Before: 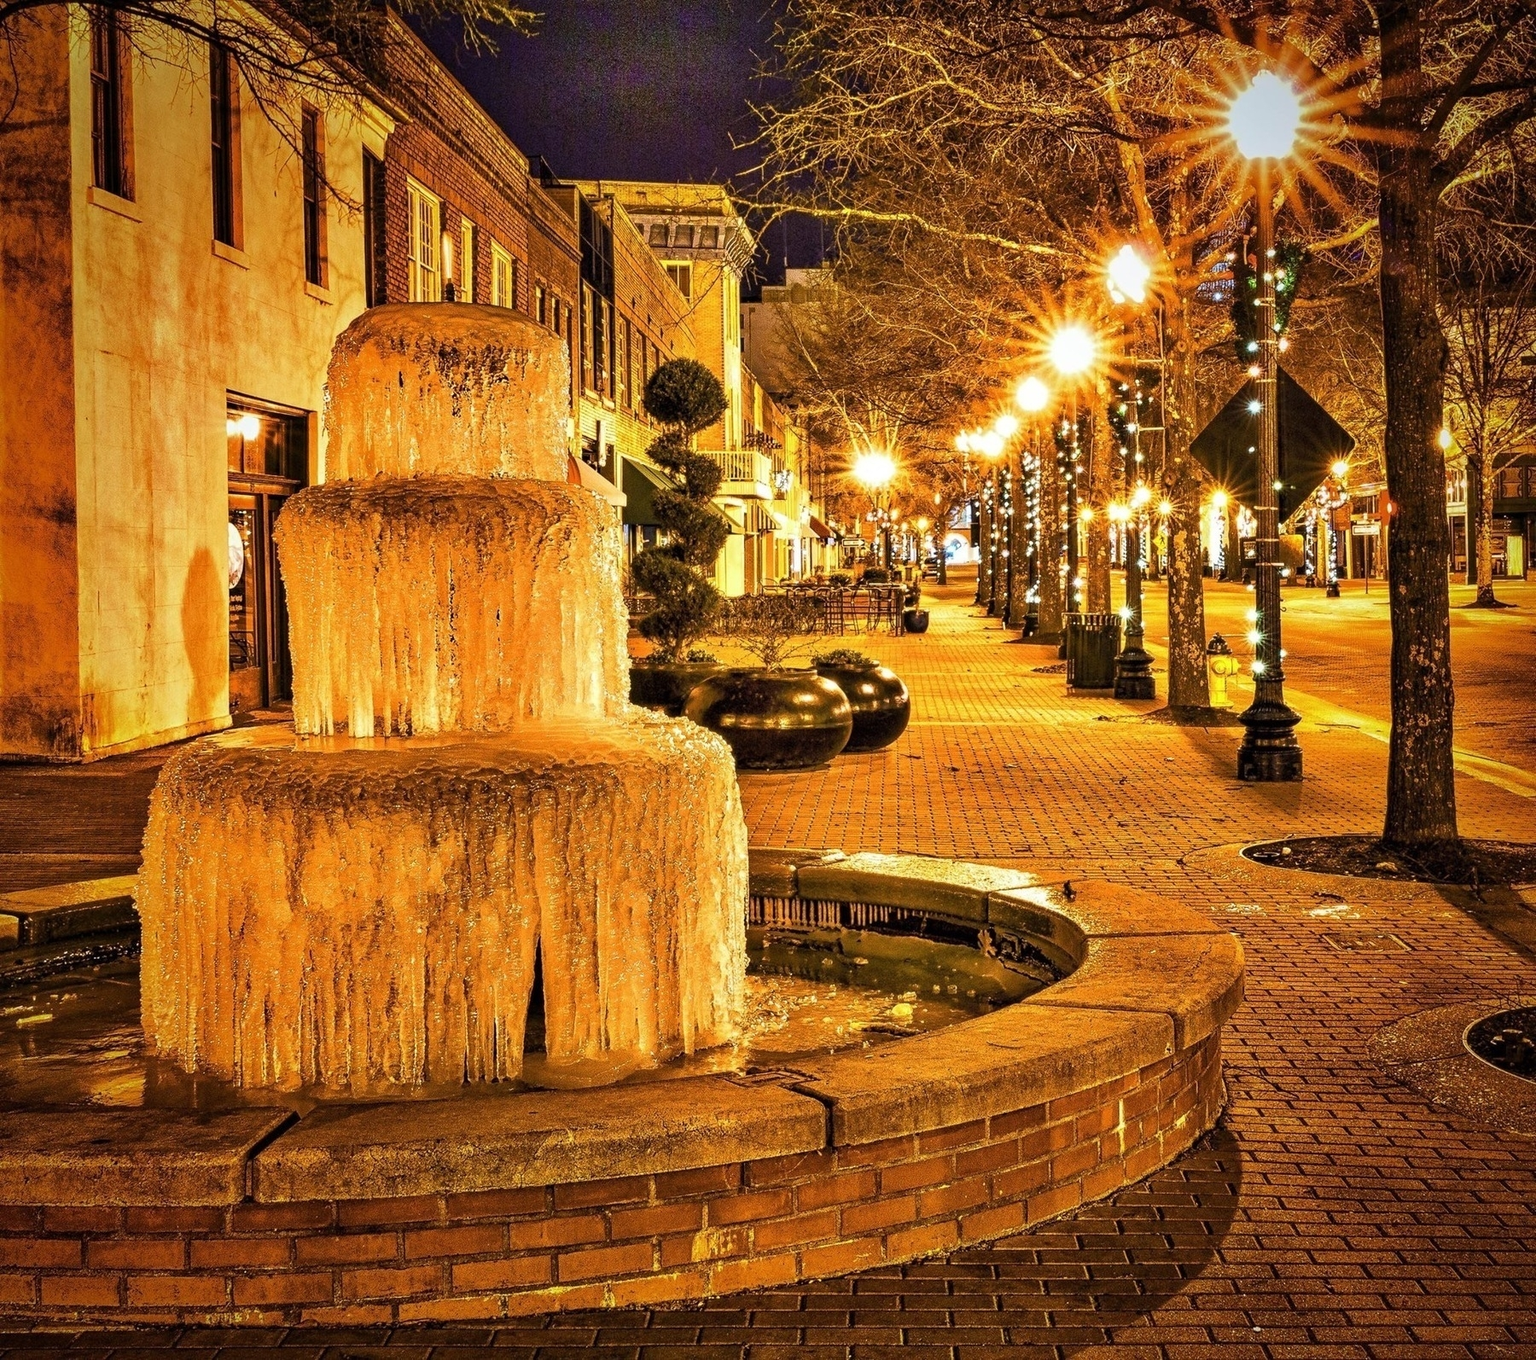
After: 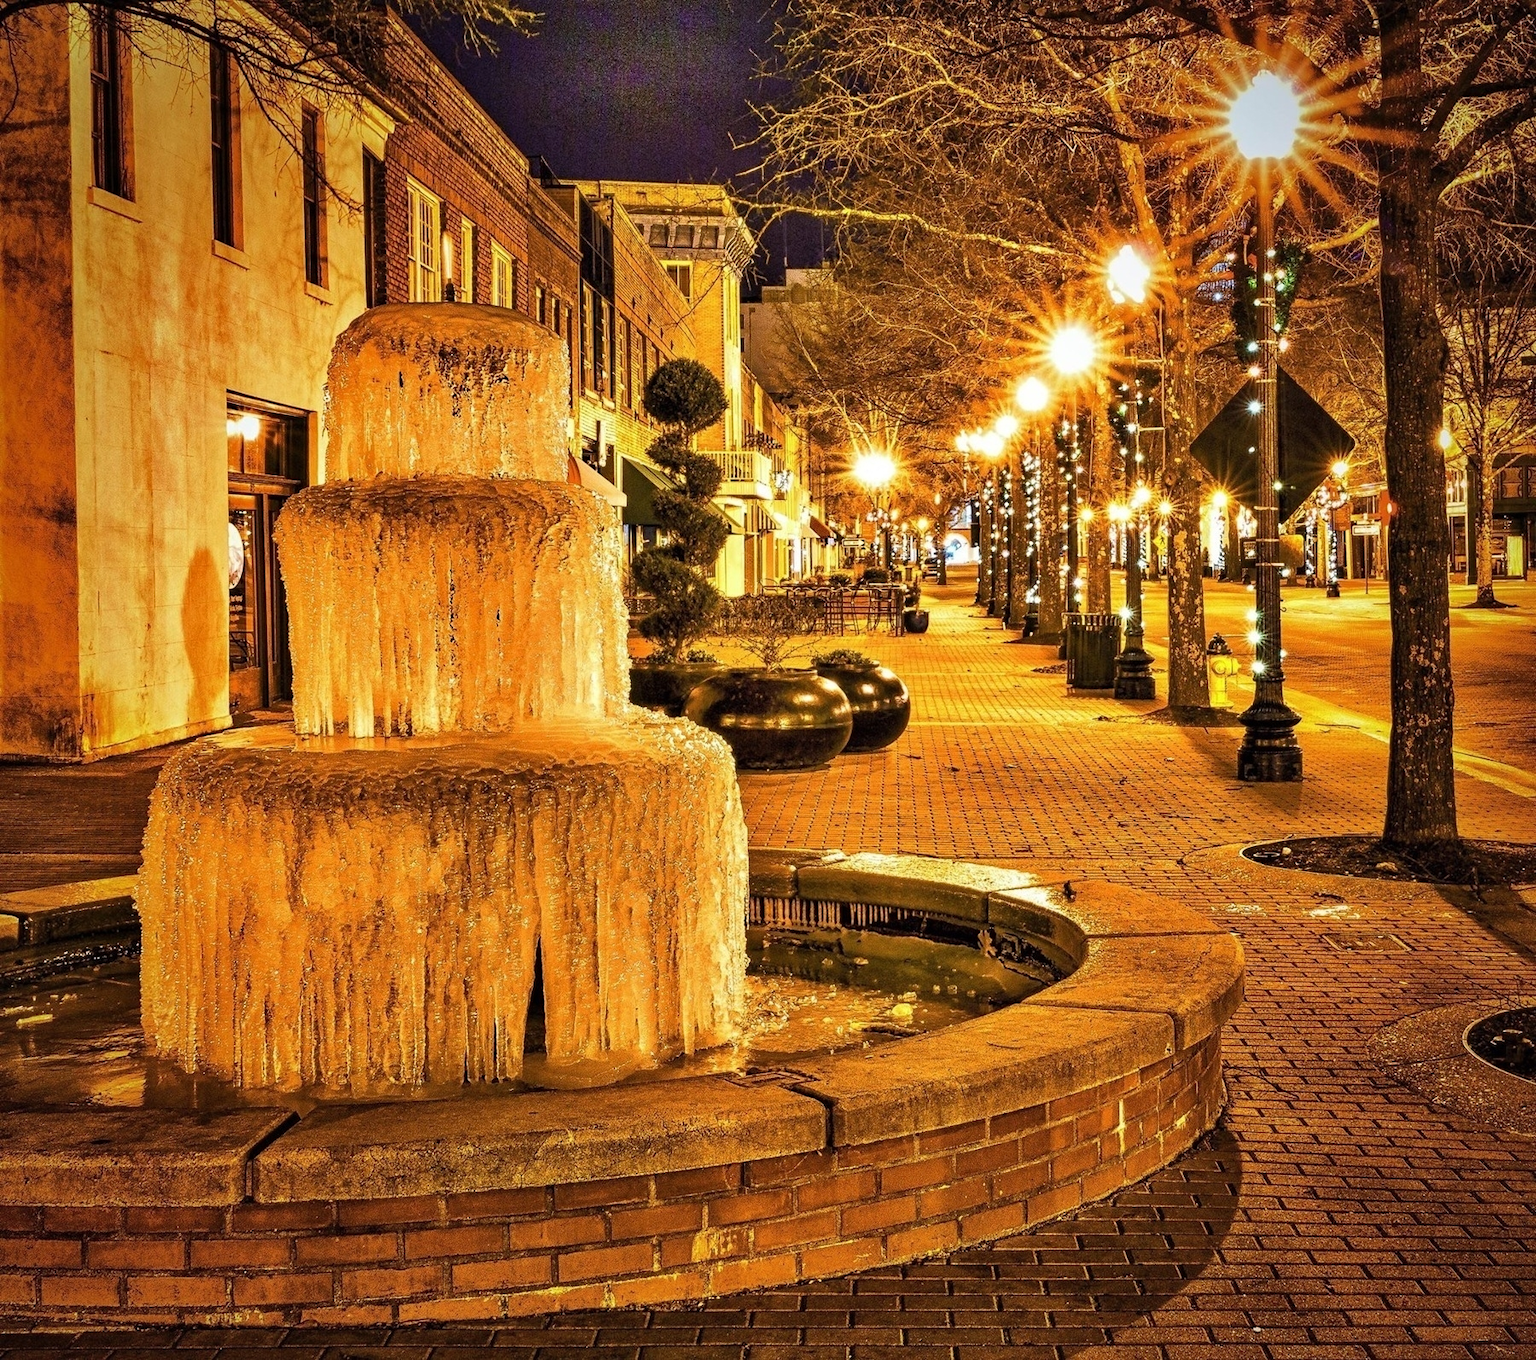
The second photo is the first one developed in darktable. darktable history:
shadows and highlights: shadows 31.98, highlights -33.11, soften with gaussian
